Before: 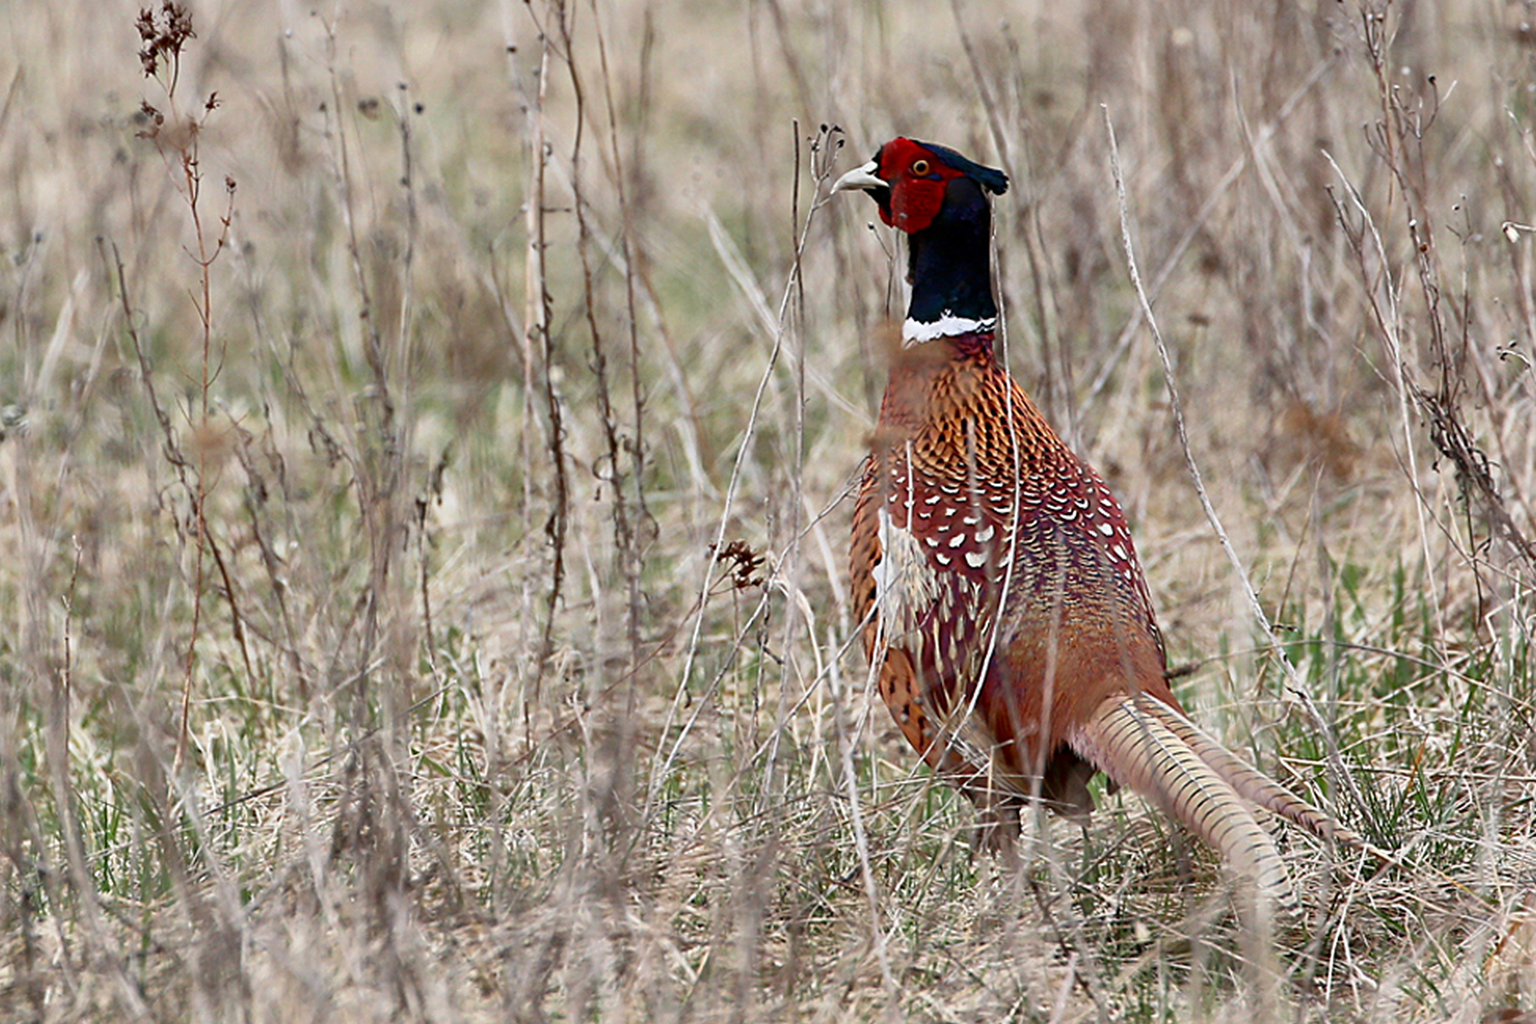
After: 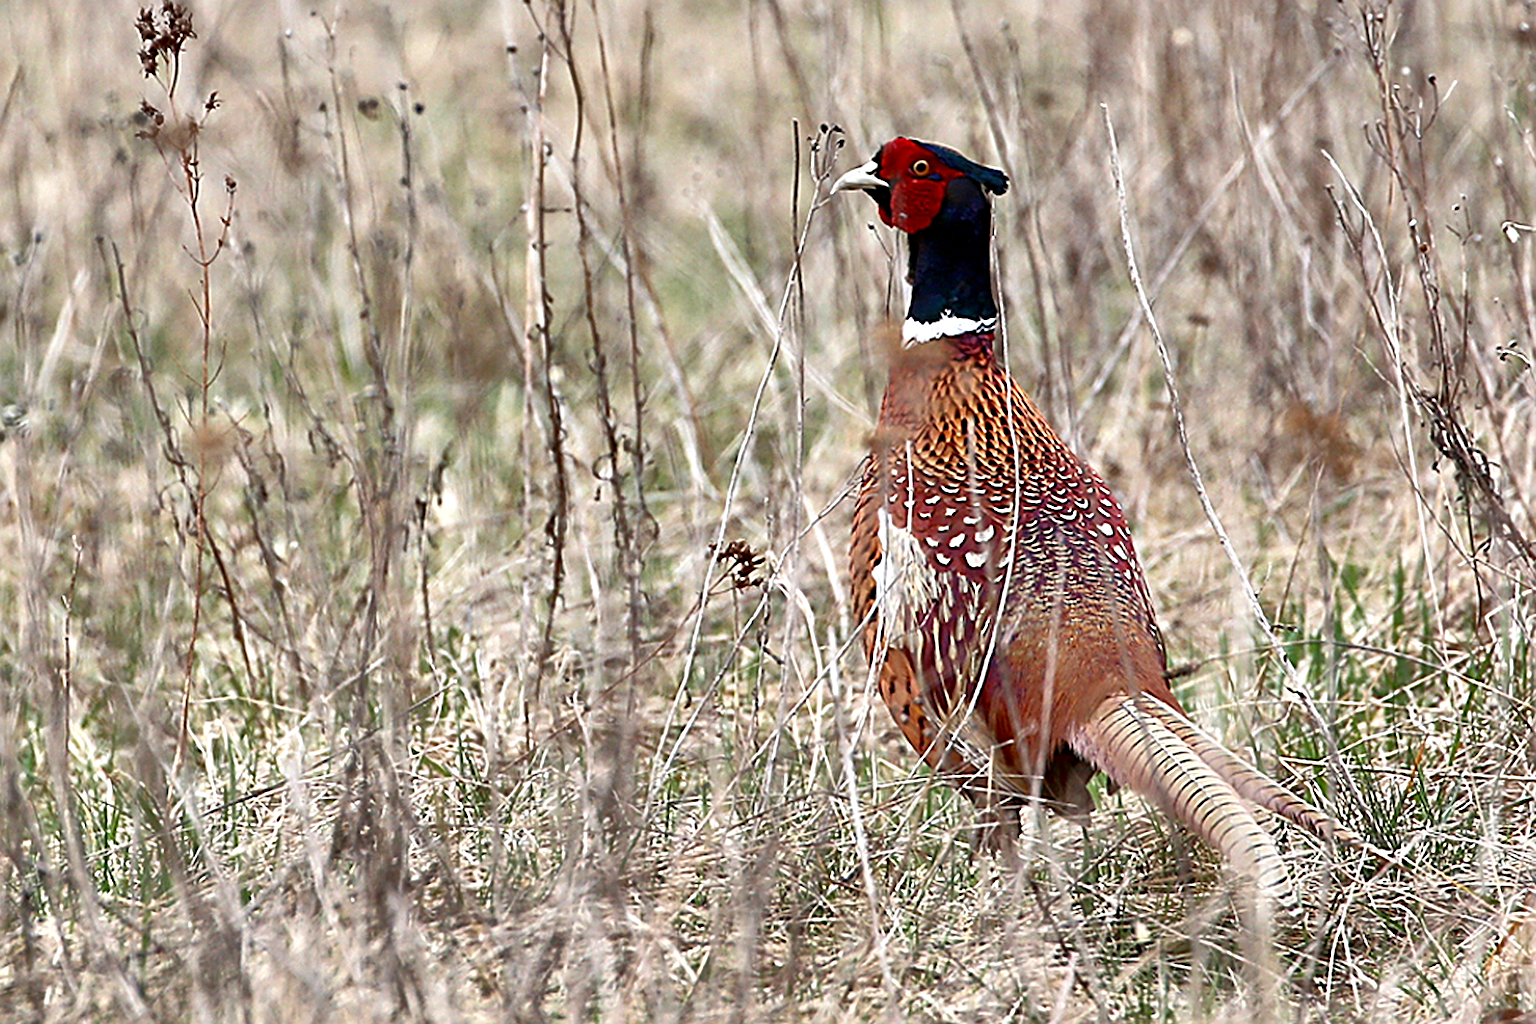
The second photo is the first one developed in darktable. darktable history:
exposure: black level correction 0.001, exposure 0.5 EV, compensate exposure bias true, compensate highlight preservation false
shadows and highlights: soften with gaussian
tone equalizer: on, module defaults
sharpen: on, module defaults
